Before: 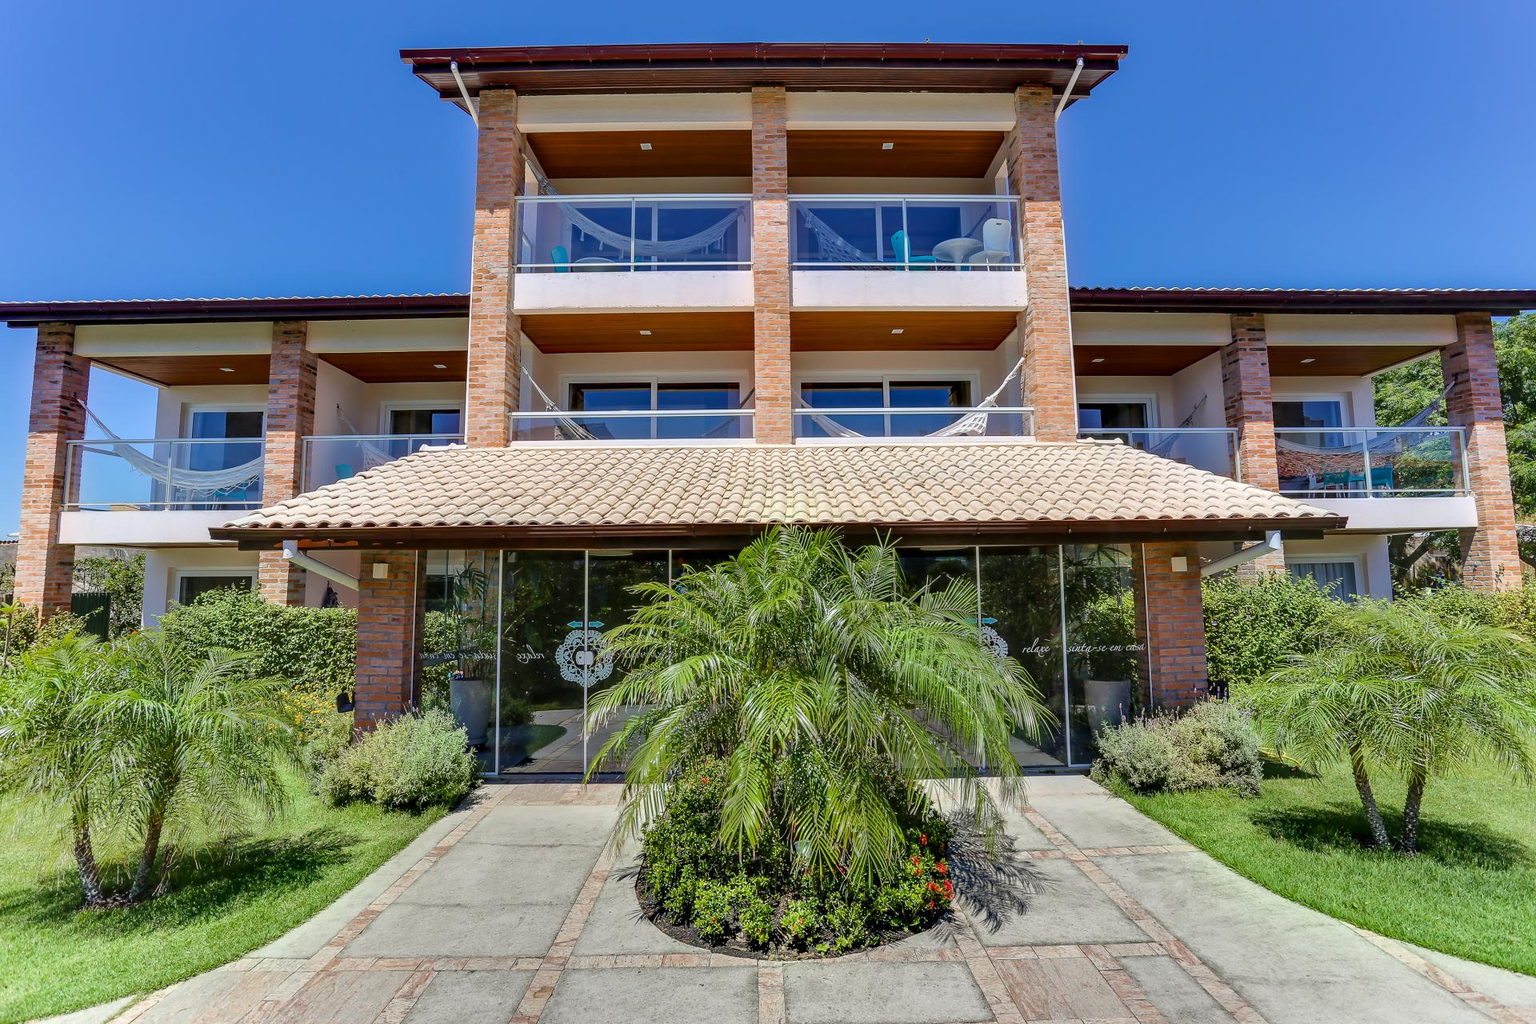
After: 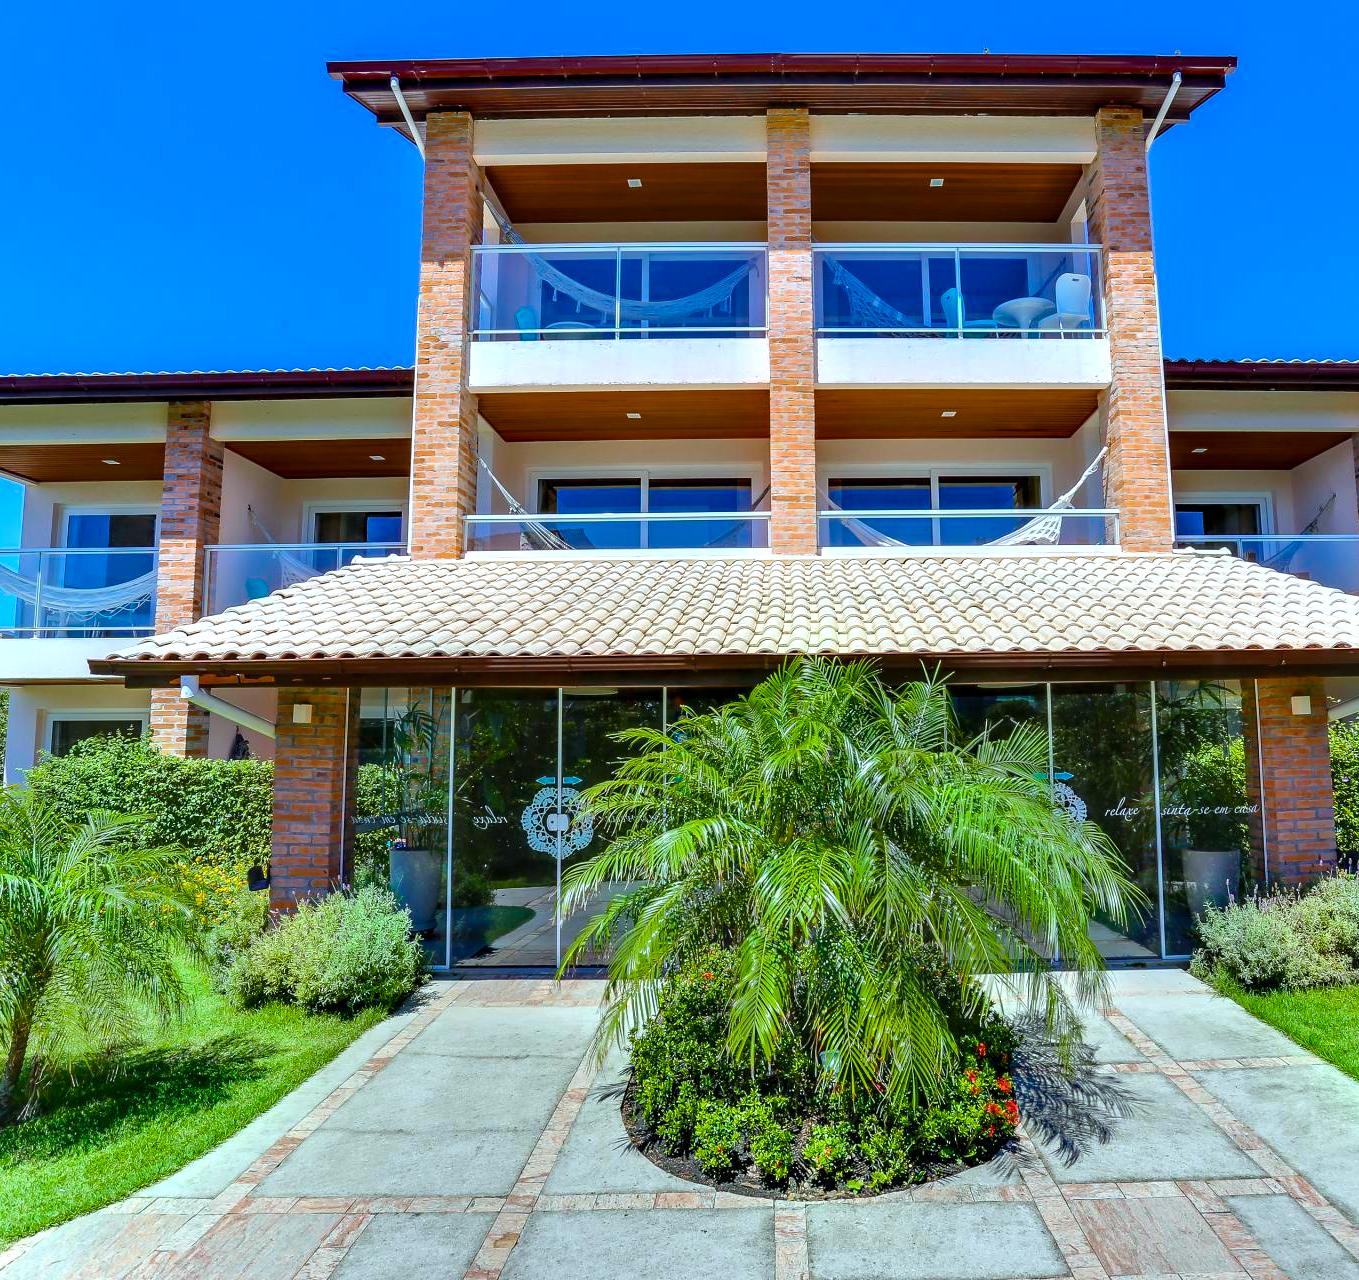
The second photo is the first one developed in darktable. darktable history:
color balance rgb: perceptual saturation grading › global saturation 36%, perceptual brilliance grading › global brilliance 10%, global vibrance 20%
crop and rotate: left 9.061%, right 20.142%
color calibration: illuminant Planckian (black body), x 0.368, y 0.361, temperature 4275.92 K
sharpen: radius 2.883, amount 0.868, threshold 47.523
